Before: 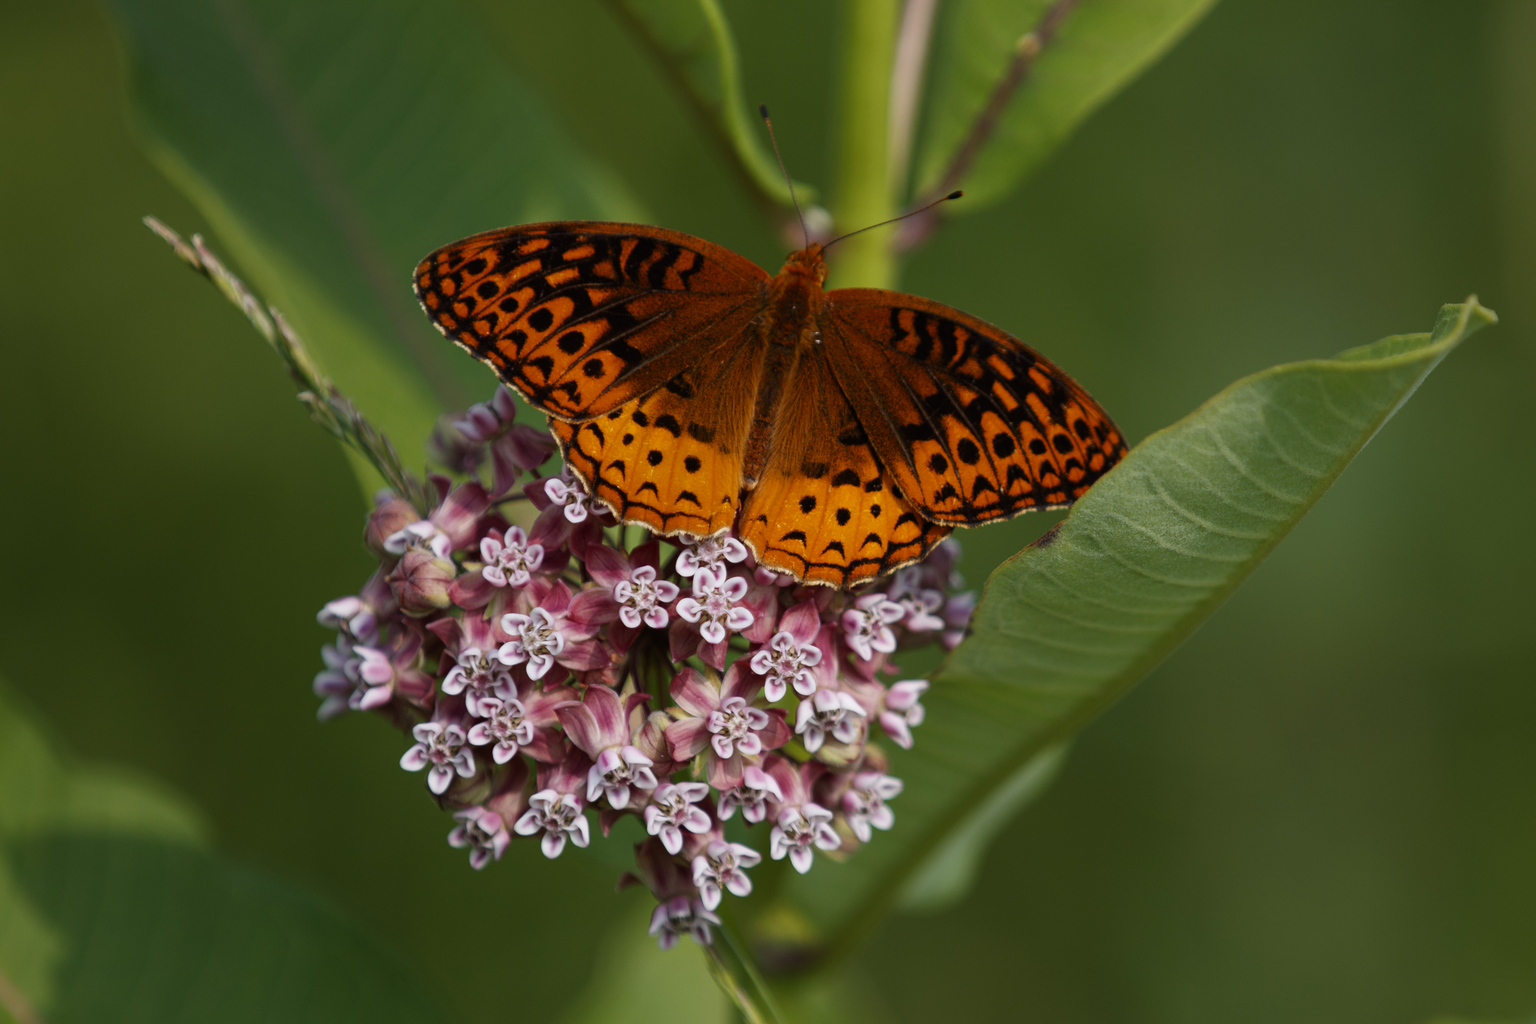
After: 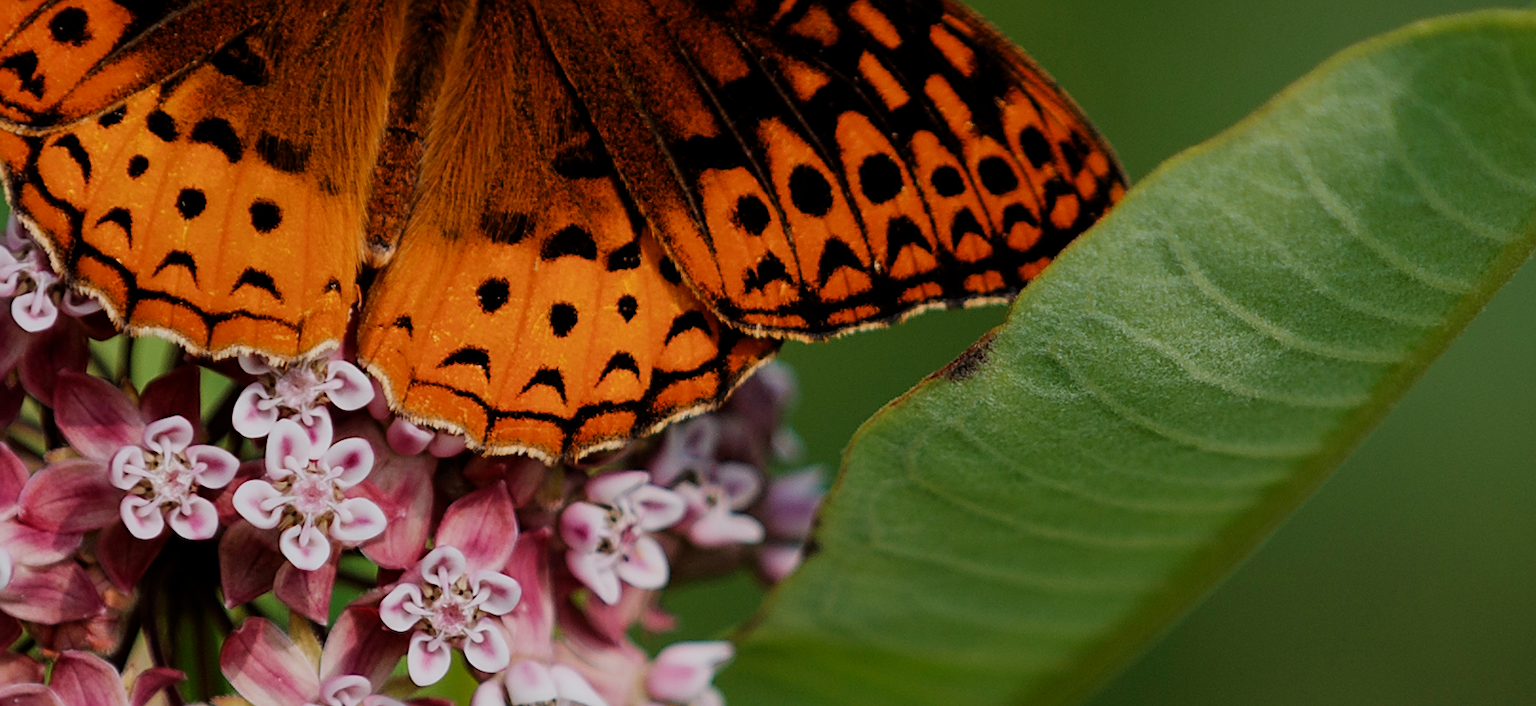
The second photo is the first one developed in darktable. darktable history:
crop: left 36.358%, top 34.711%, right 13.021%, bottom 30.374%
sharpen: on, module defaults
filmic rgb: black relative exposure -7.65 EV, white relative exposure 4.56 EV, hardness 3.61
